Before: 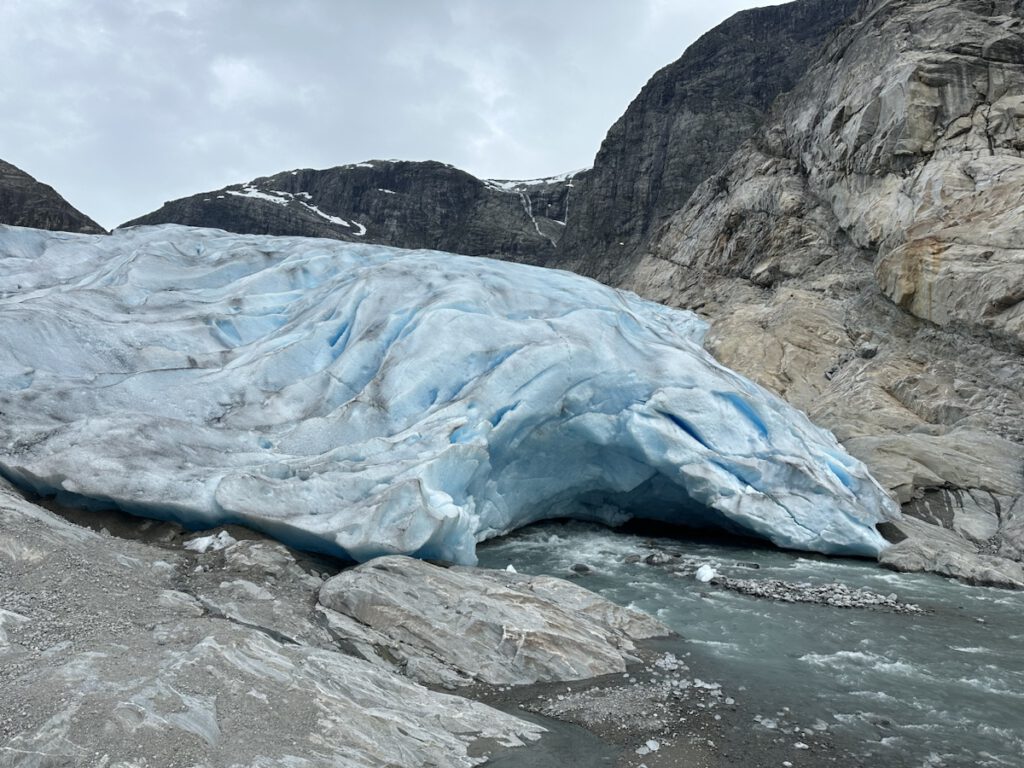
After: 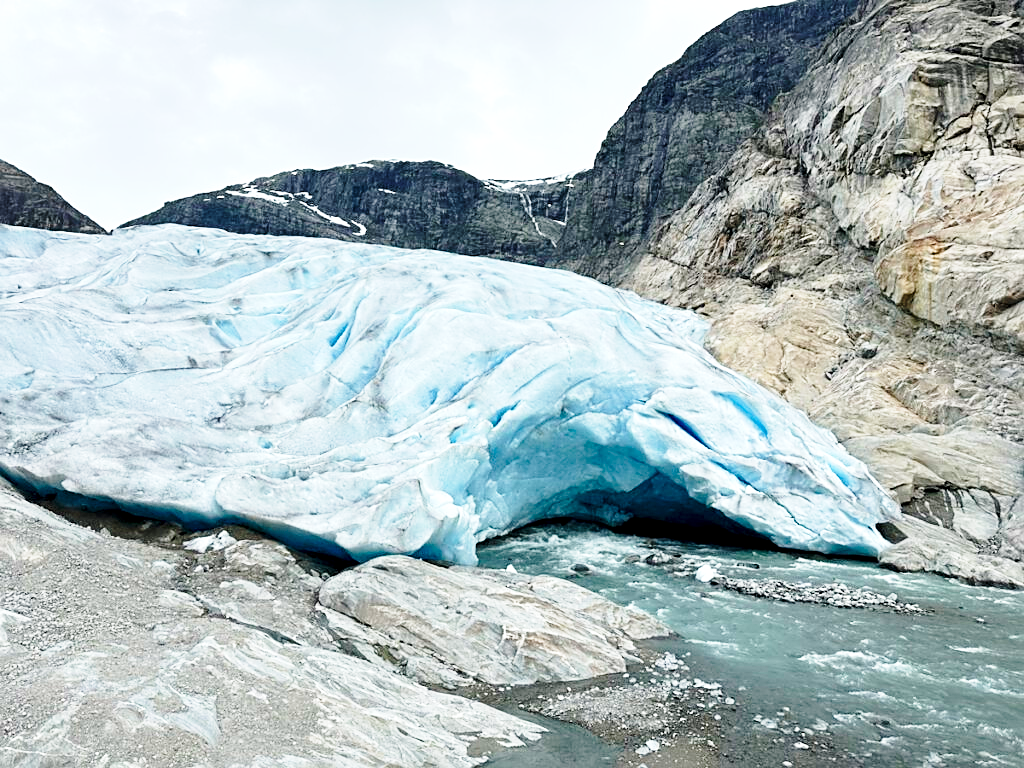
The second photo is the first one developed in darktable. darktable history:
base curve: curves: ch0 [(0, 0) (0.028, 0.03) (0.121, 0.232) (0.46, 0.748) (0.859, 0.968) (1, 1)], preserve colors none
velvia: strength 15%
sharpen: radius 1.967
exposure: black level correction 0.005, exposure 0.286 EV, compensate highlight preservation false
white balance: red 1.009, blue 0.985
